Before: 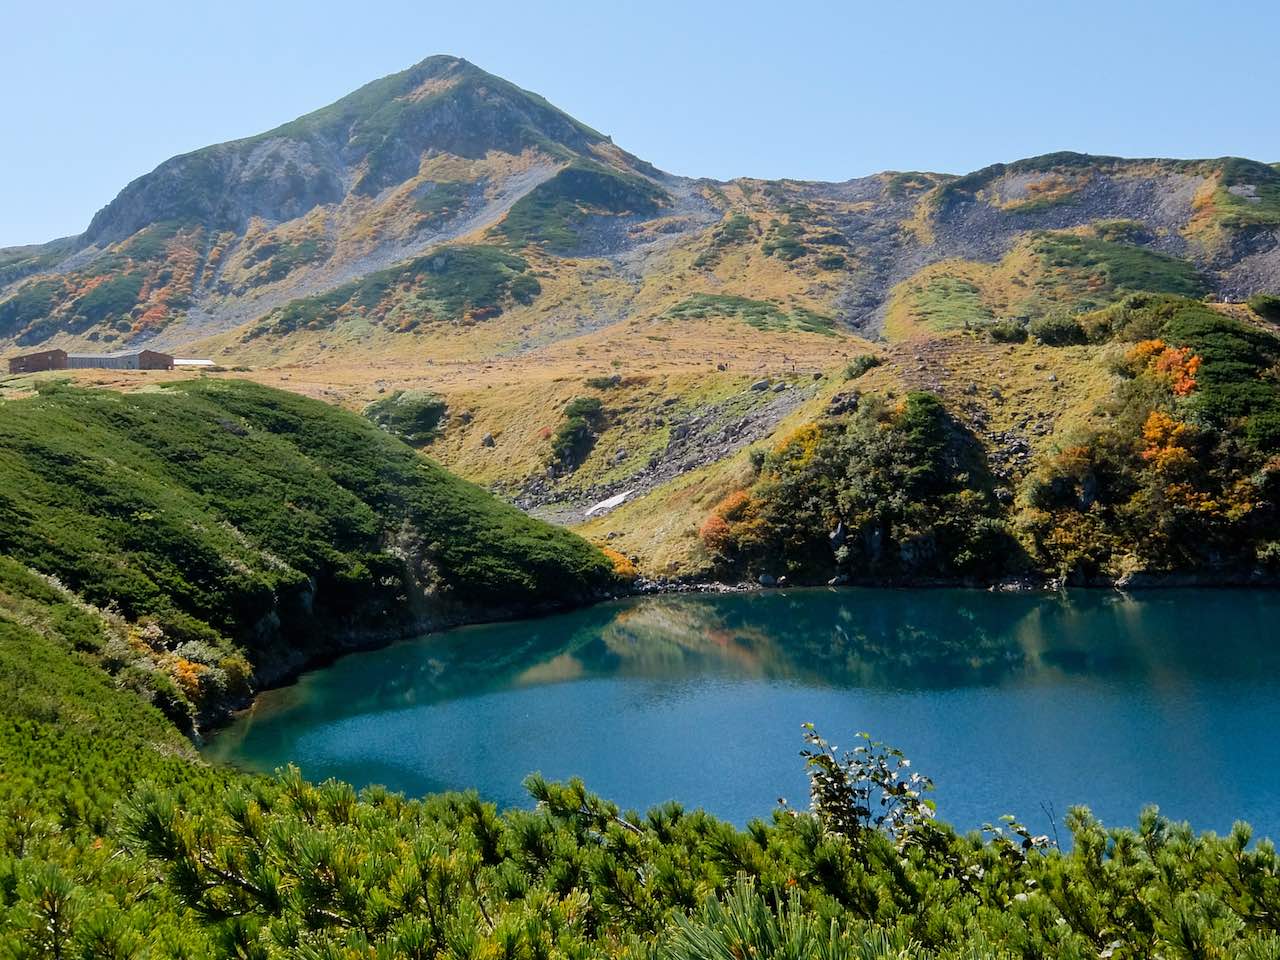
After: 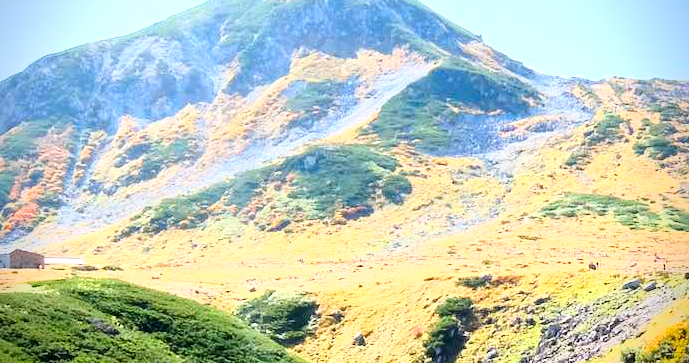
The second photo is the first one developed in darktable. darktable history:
crop: left 10.147%, top 10.528%, right 35.991%, bottom 51.583%
contrast brightness saturation: brightness -0.196, saturation 0.083
base curve: curves: ch0 [(0, 0) (0.008, 0.007) (0.022, 0.029) (0.048, 0.089) (0.092, 0.197) (0.191, 0.399) (0.275, 0.534) (0.357, 0.65) (0.477, 0.78) (0.542, 0.833) (0.799, 0.973) (1, 1)]
exposure: black level correction 0, exposure 1 EV, compensate highlight preservation false
vignetting: fall-off start 73.46%, saturation 0.045, dithering 8-bit output
